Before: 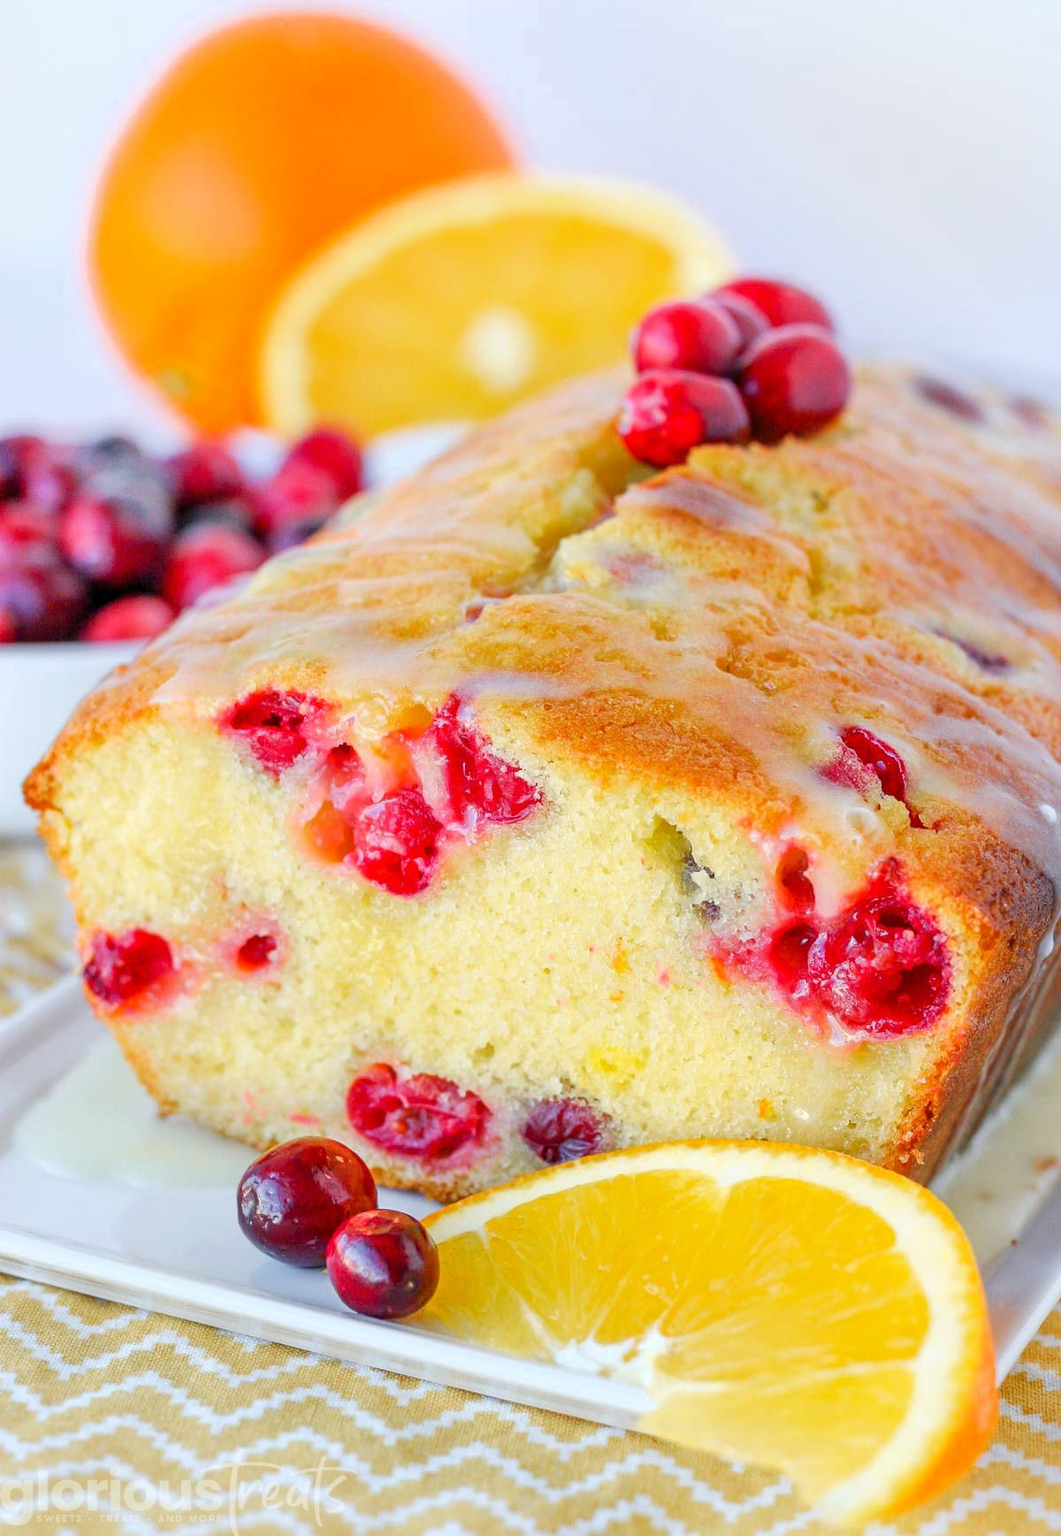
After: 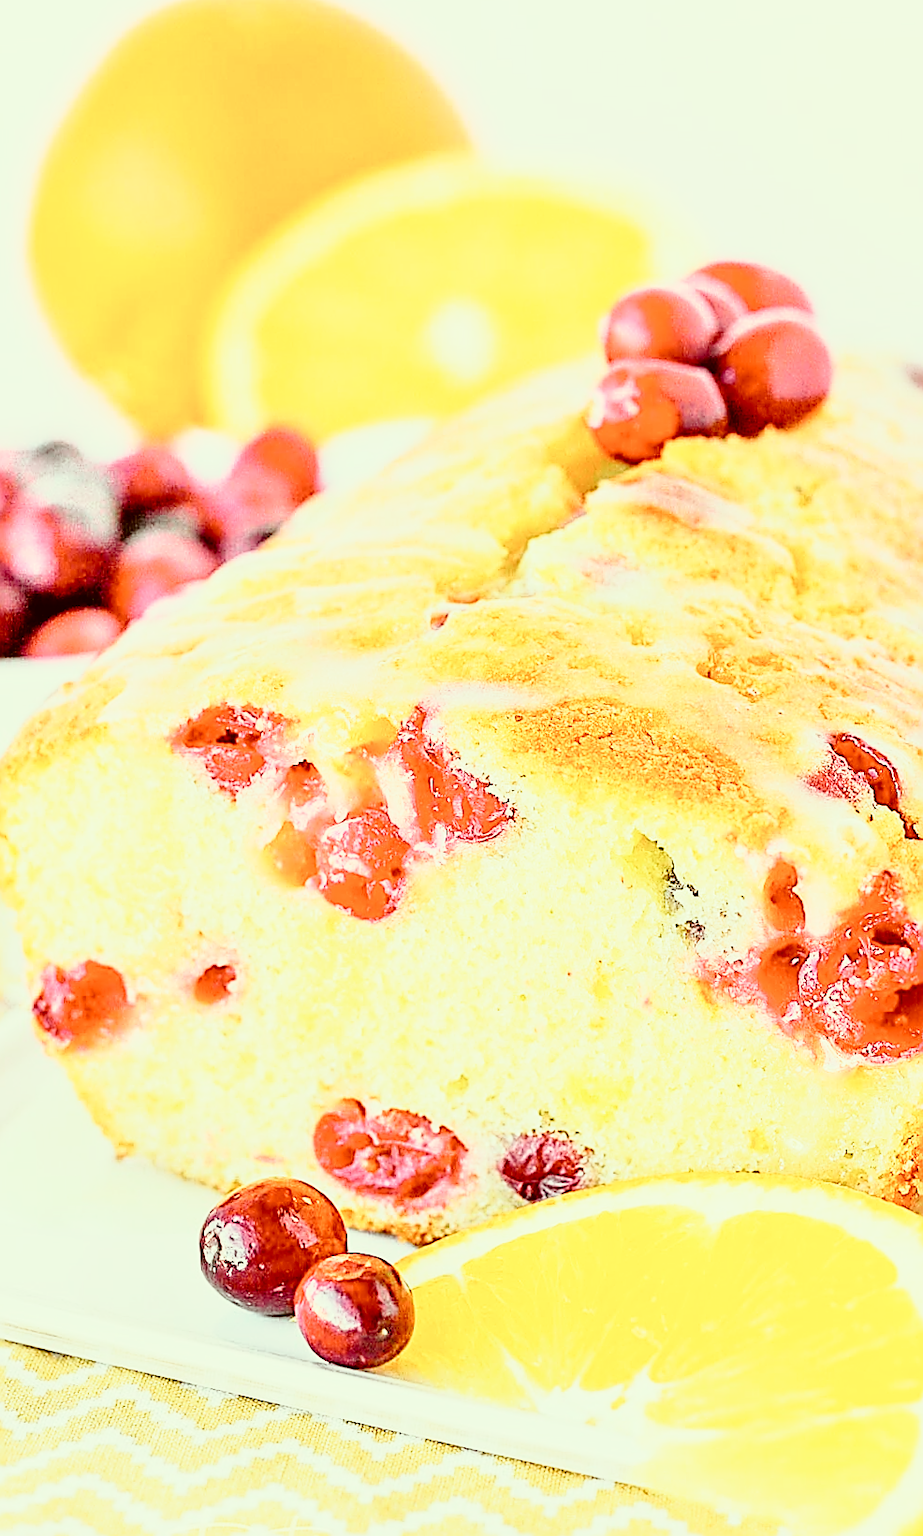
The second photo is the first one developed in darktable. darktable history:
crop and rotate: angle 1°, left 4.281%, top 0.642%, right 11.383%, bottom 2.486%
tone curve: curves: ch0 [(0, 0) (0.035, 0.011) (0.133, 0.076) (0.285, 0.265) (0.491, 0.541) (0.617, 0.693) (0.704, 0.77) (0.794, 0.865) (0.895, 0.938) (1, 0.976)]; ch1 [(0, 0) (0.318, 0.278) (0.444, 0.427) (0.502, 0.497) (0.543, 0.547) (0.601, 0.641) (0.746, 0.764) (1, 1)]; ch2 [(0, 0) (0.316, 0.292) (0.381, 0.37) (0.423, 0.448) (0.476, 0.482) (0.502, 0.5) (0.543, 0.547) (0.587, 0.613) (0.642, 0.672) (0.704, 0.727) (0.865, 0.827) (1, 0.951)], color space Lab, independent channels, preserve colors none
contrast brightness saturation: contrast 0.1, saturation -0.36
sharpen: amount 1.861
color correction: highlights a* -5.3, highlights b* 9.8, shadows a* 9.8, shadows b* 24.26
tone equalizer: -8 EV 1 EV, -7 EV 1 EV, -6 EV 1 EV, -5 EV 1 EV, -4 EV 1 EV, -3 EV 0.75 EV, -2 EV 0.5 EV, -1 EV 0.25 EV
white balance: red 1.029, blue 0.92
base curve: curves: ch0 [(0, 0) (0.028, 0.03) (0.121, 0.232) (0.46, 0.748) (0.859, 0.968) (1, 1)], preserve colors none
